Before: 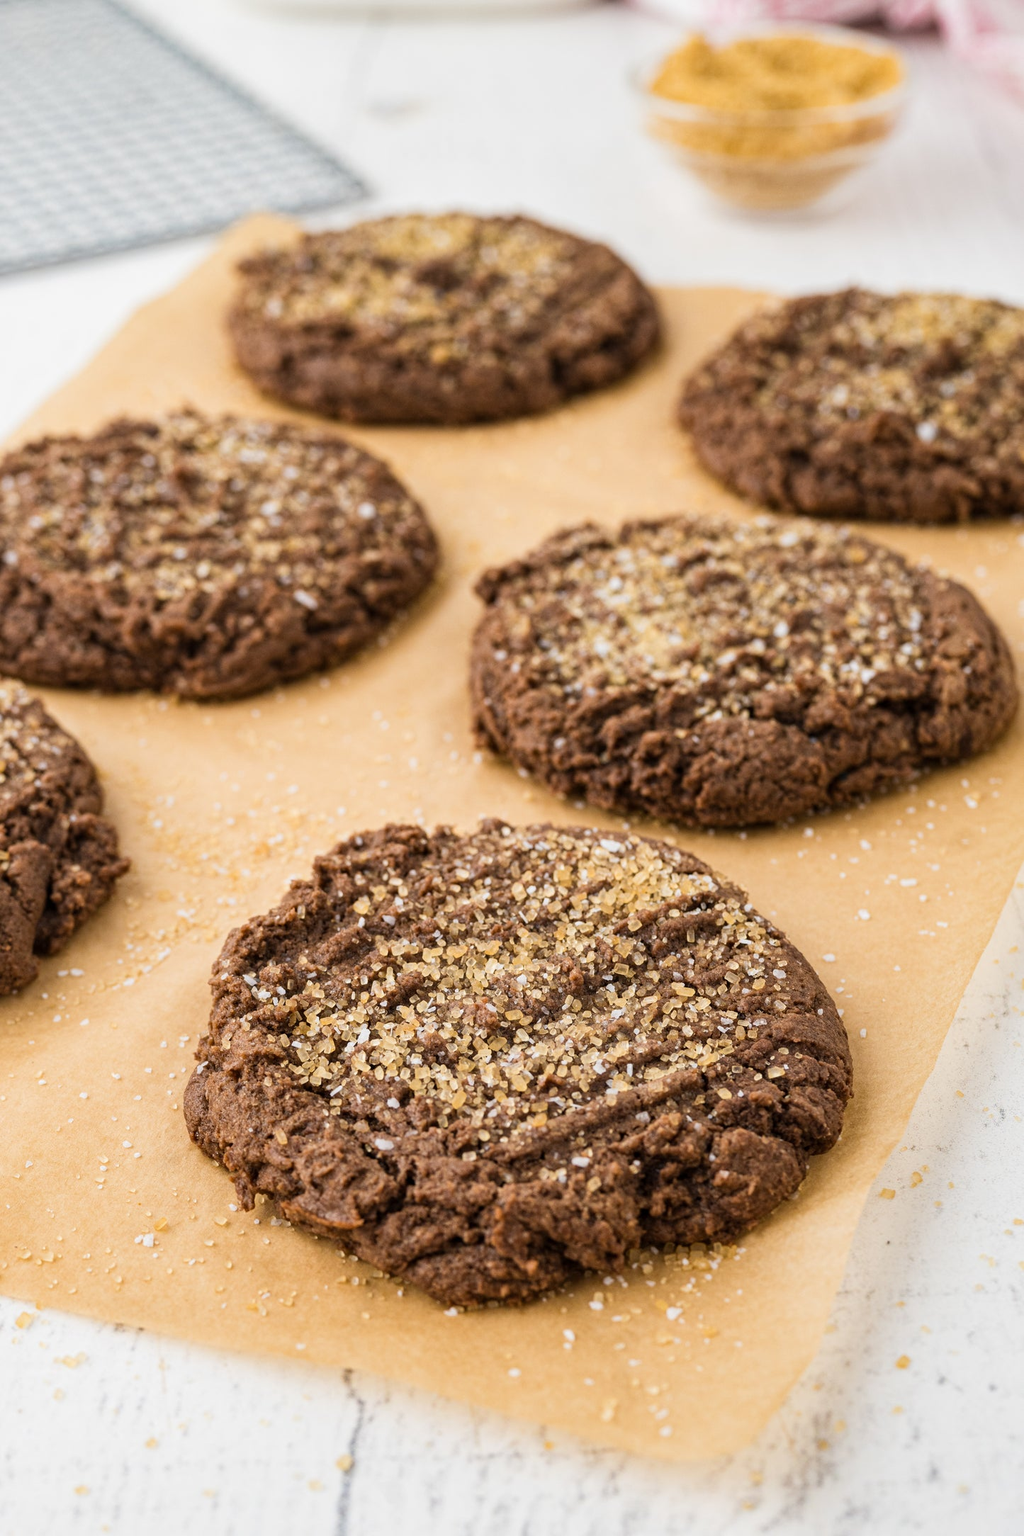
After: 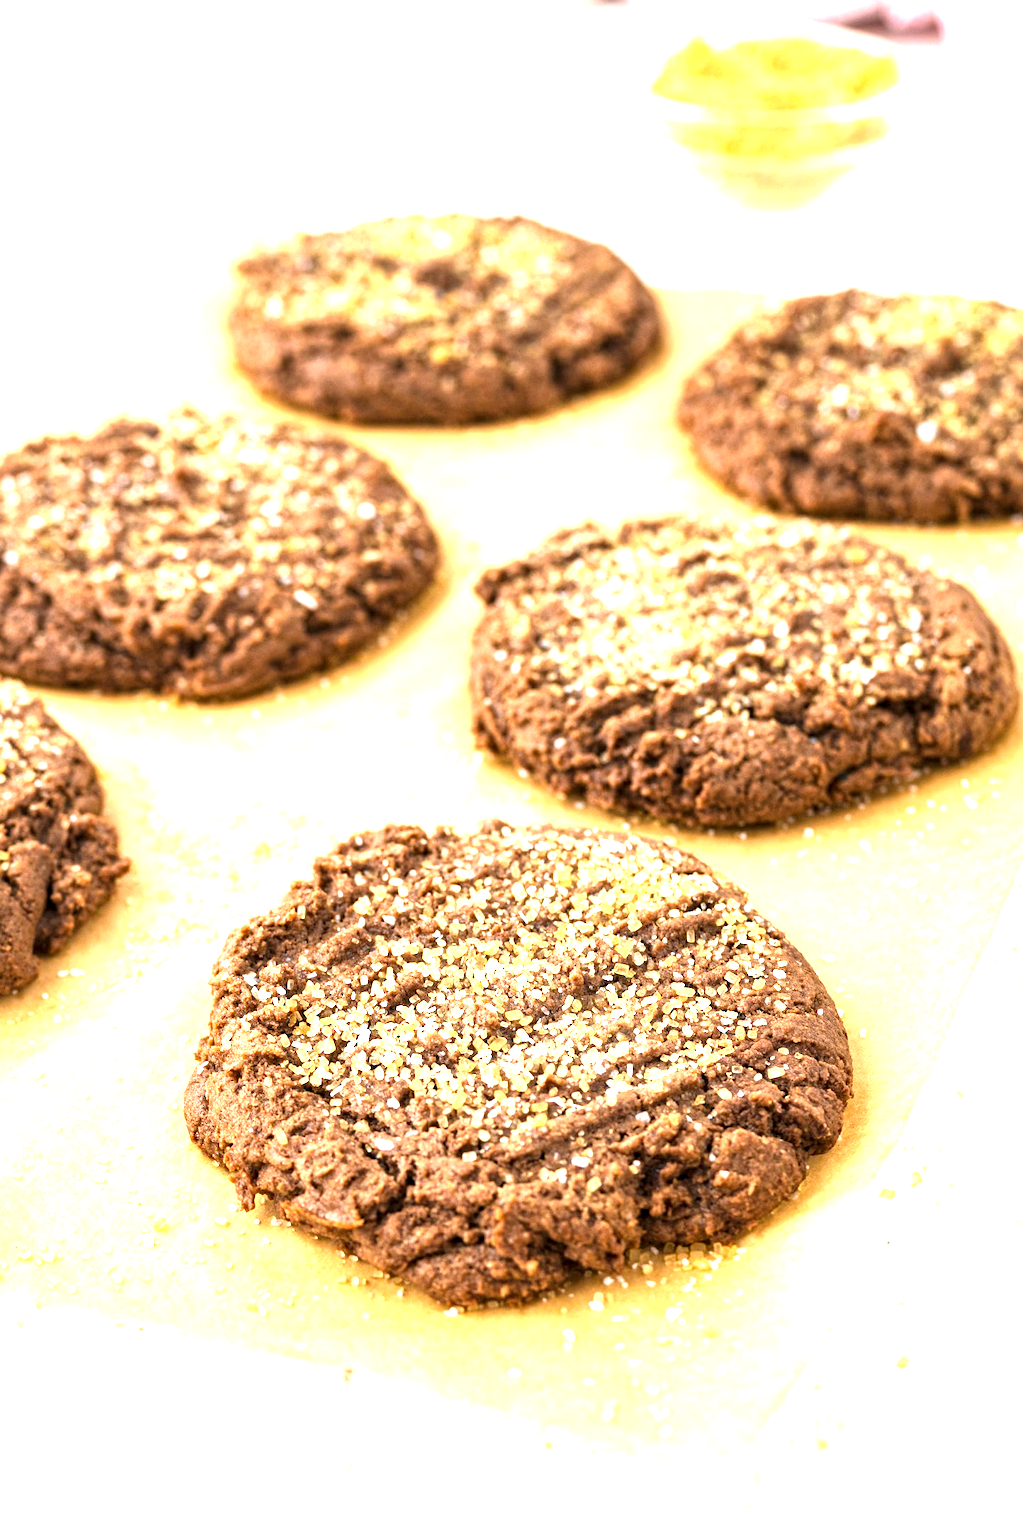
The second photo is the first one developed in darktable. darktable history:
exposure: black level correction 0.001, exposure 1.653 EV, compensate highlight preservation false
color zones: curves: ch1 [(0, 0.525) (0.143, 0.556) (0.286, 0.52) (0.429, 0.5) (0.571, 0.5) (0.714, 0.5) (0.857, 0.503) (1, 0.525)]
